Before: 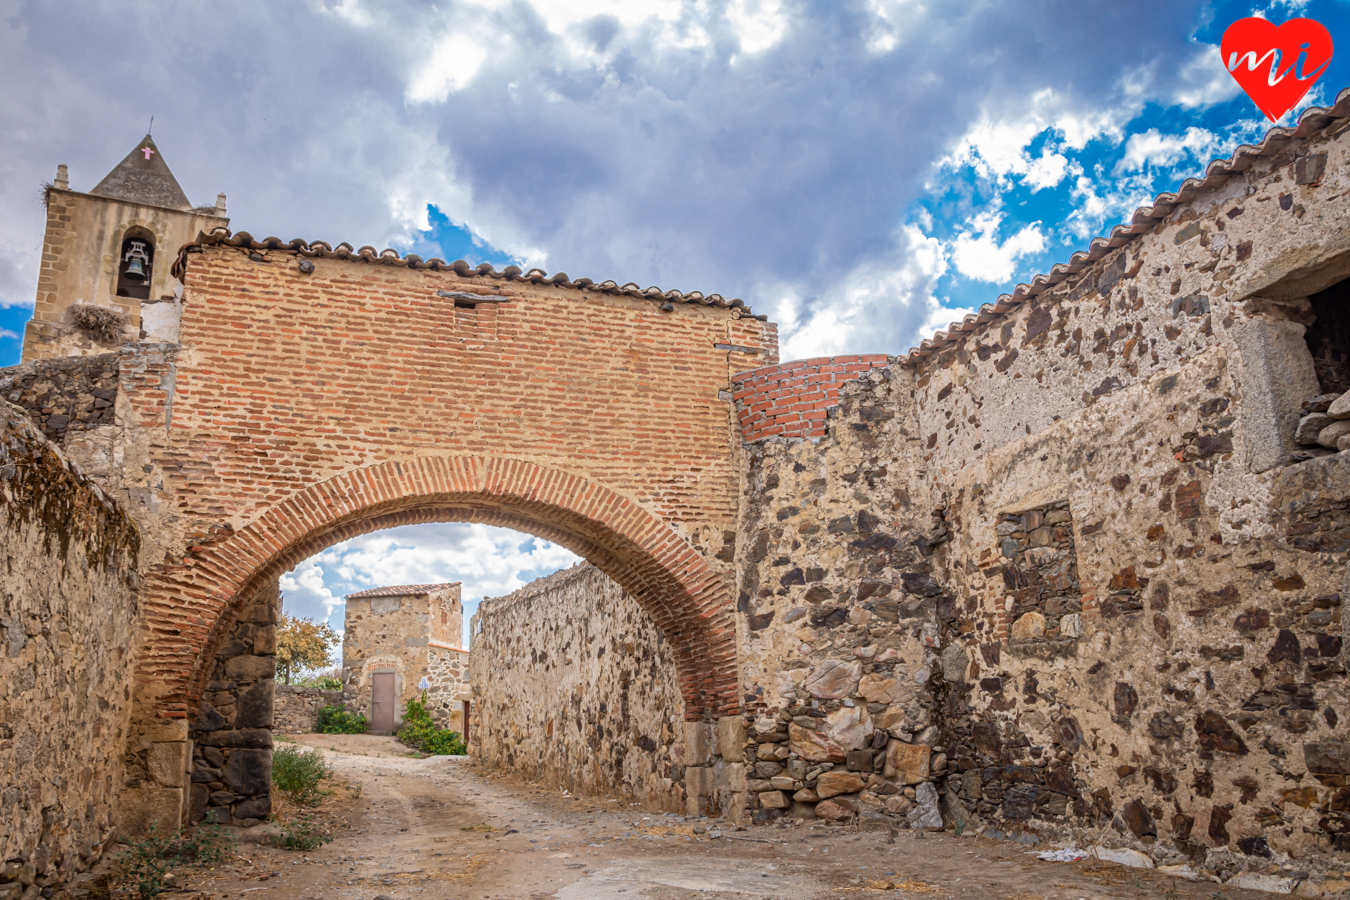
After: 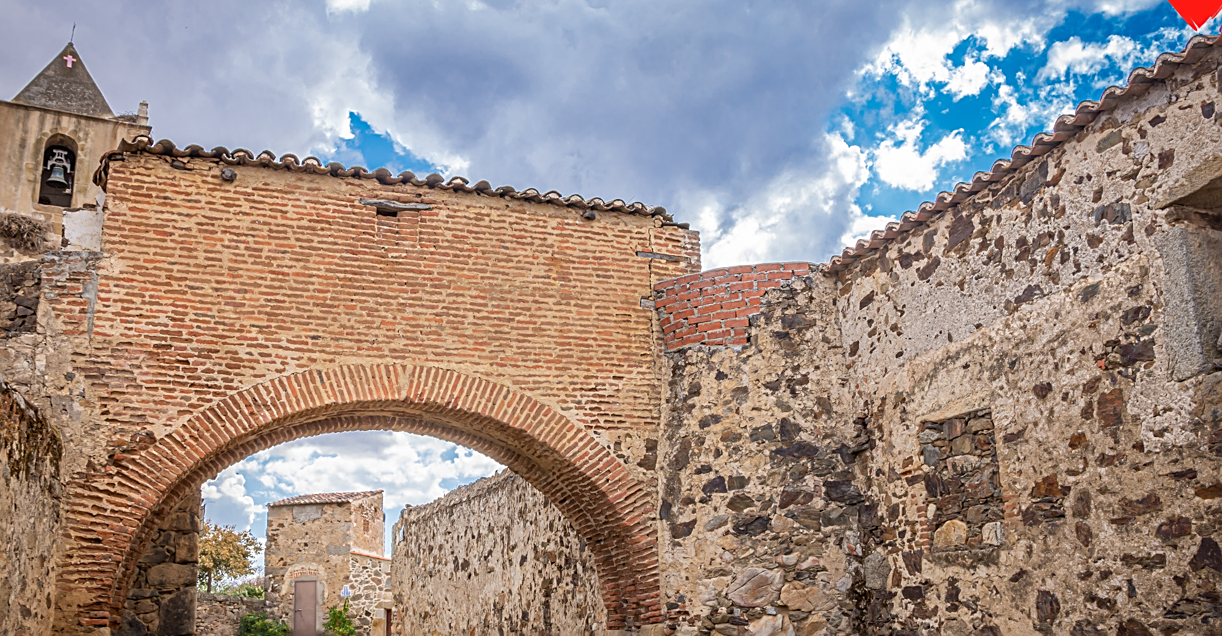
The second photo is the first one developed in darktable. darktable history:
levels: mode automatic, levels [0, 0.476, 0.951]
sharpen: on, module defaults
crop: left 5.793%, top 10.249%, right 3.688%, bottom 19.055%
